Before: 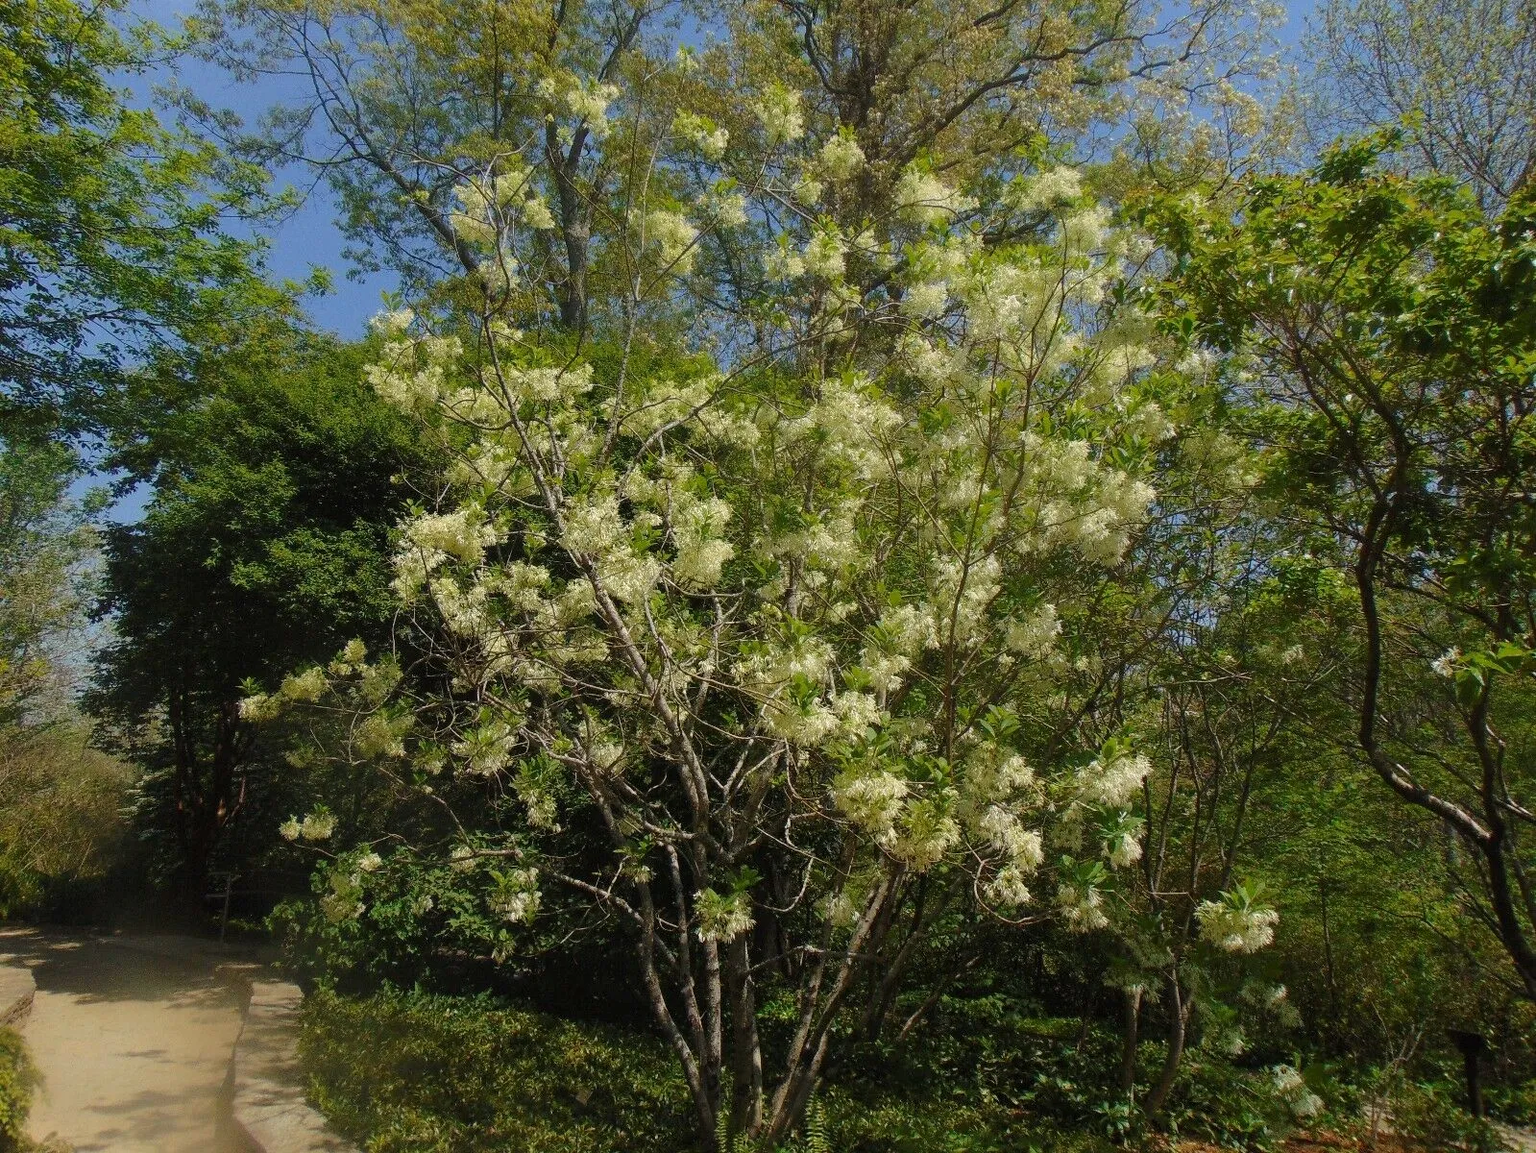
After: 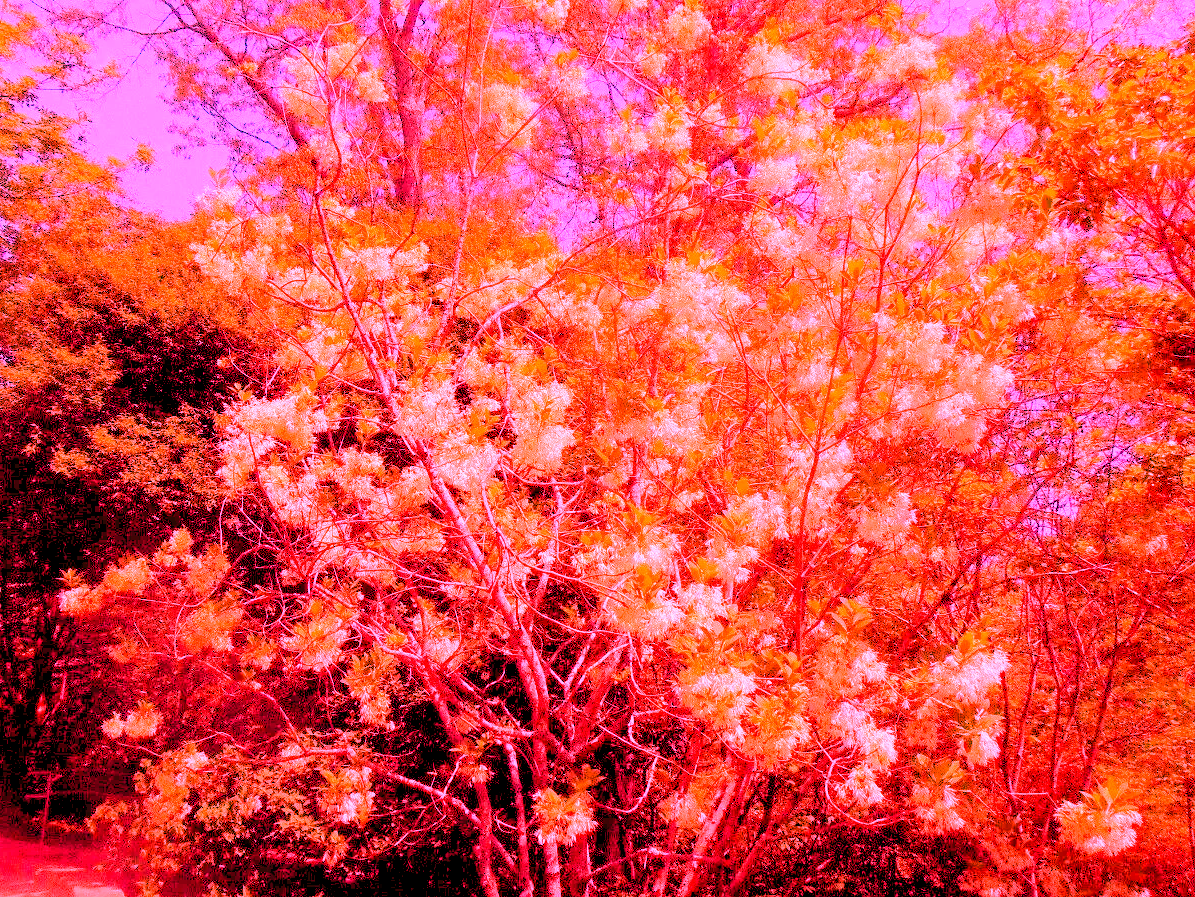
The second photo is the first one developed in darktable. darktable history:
levels: levels [0.093, 0.434, 0.988]
crop and rotate: left 11.831%, top 11.346%, right 13.429%, bottom 13.899%
white balance: red 4.26, blue 1.802
tone equalizer: -8 EV -0.417 EV, -7 EV -0.389 EV, -6 EV -0.333 EV, -5 EV -0.222 EV, -3 EV 0.222 EV, -2 EV 0.333 EV, -1 EV 0.389 EV, +0 EV 0.417 EV, edges refinement/feathering 500, mask exposure compensation -1.57 EV, preserve details no
rgb levels: mode RGB, independent channels, levels [[0, 0.5, 1], [0, 0.521, 1], [0, 0.536, 1]]
